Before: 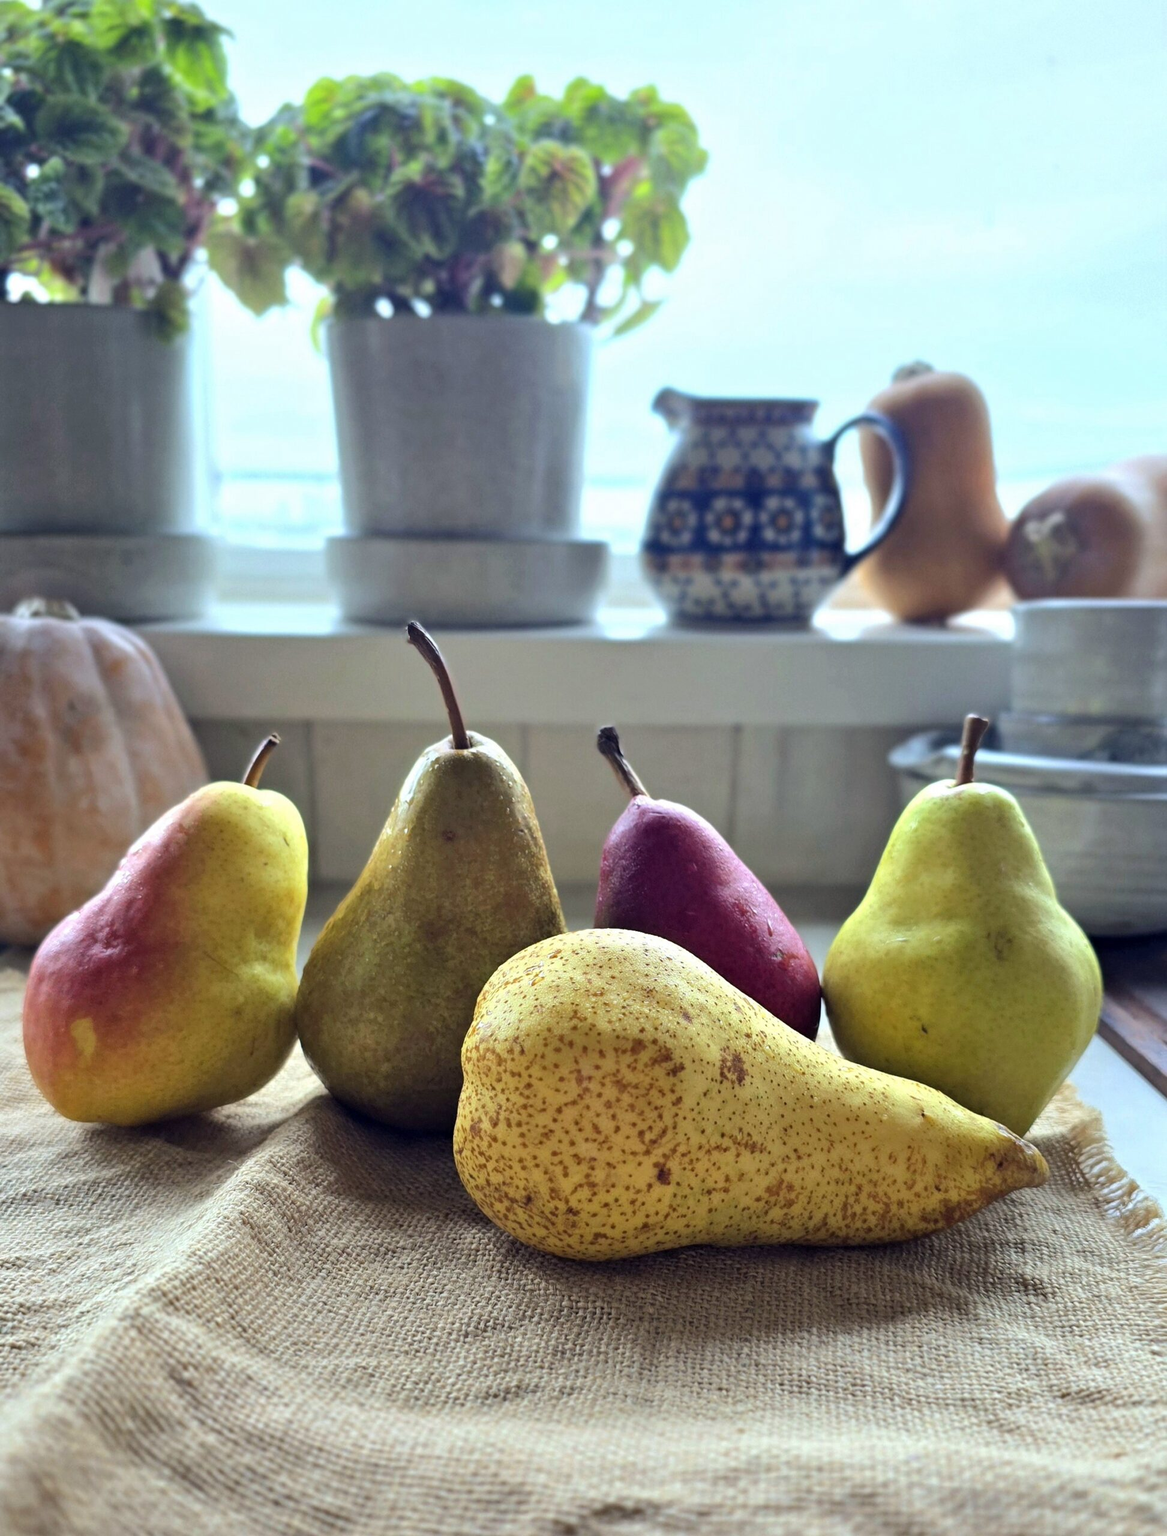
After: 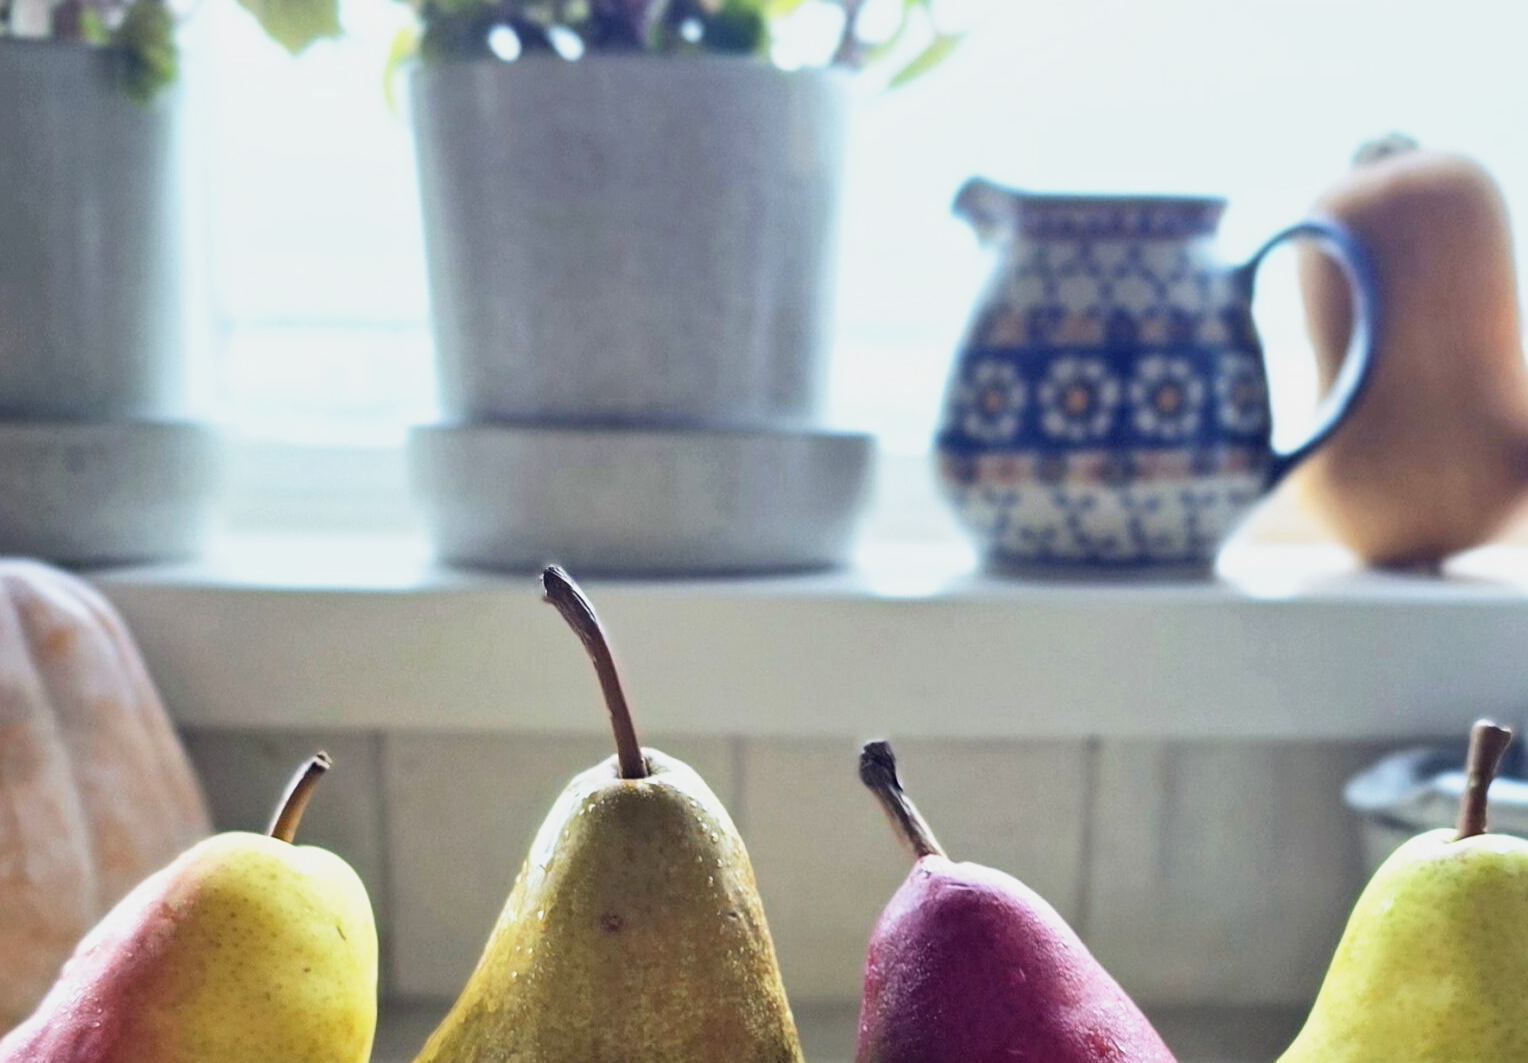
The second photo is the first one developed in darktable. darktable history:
base curve: curves: ch0 [(0, 0) (0.088, 0.125) (0.176, 0.251) (0.354, 0.501) (0.613, 0.749) (1, 0.877)], preserve colors none
crop: left 7.036%, top 18.398%, right 14.379%, bottom 40.043%
sharpen: amount 0.2
